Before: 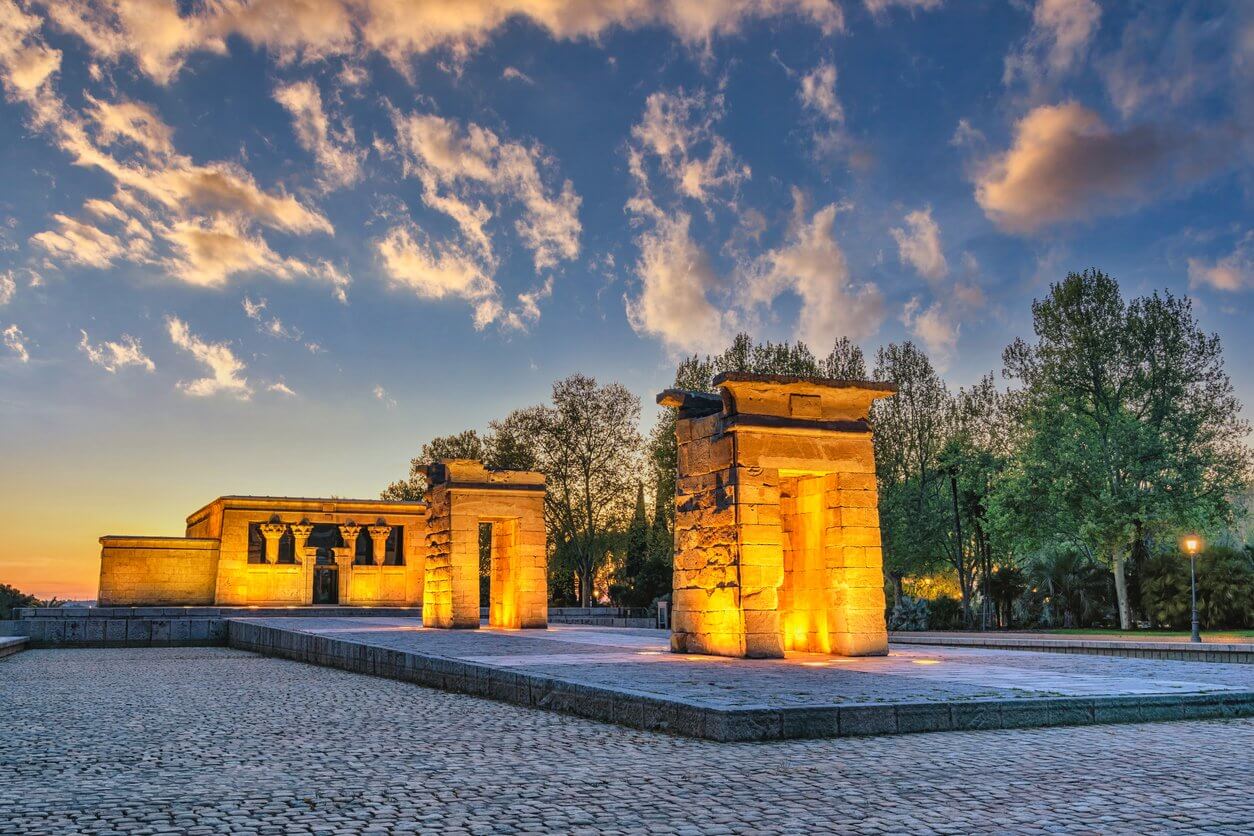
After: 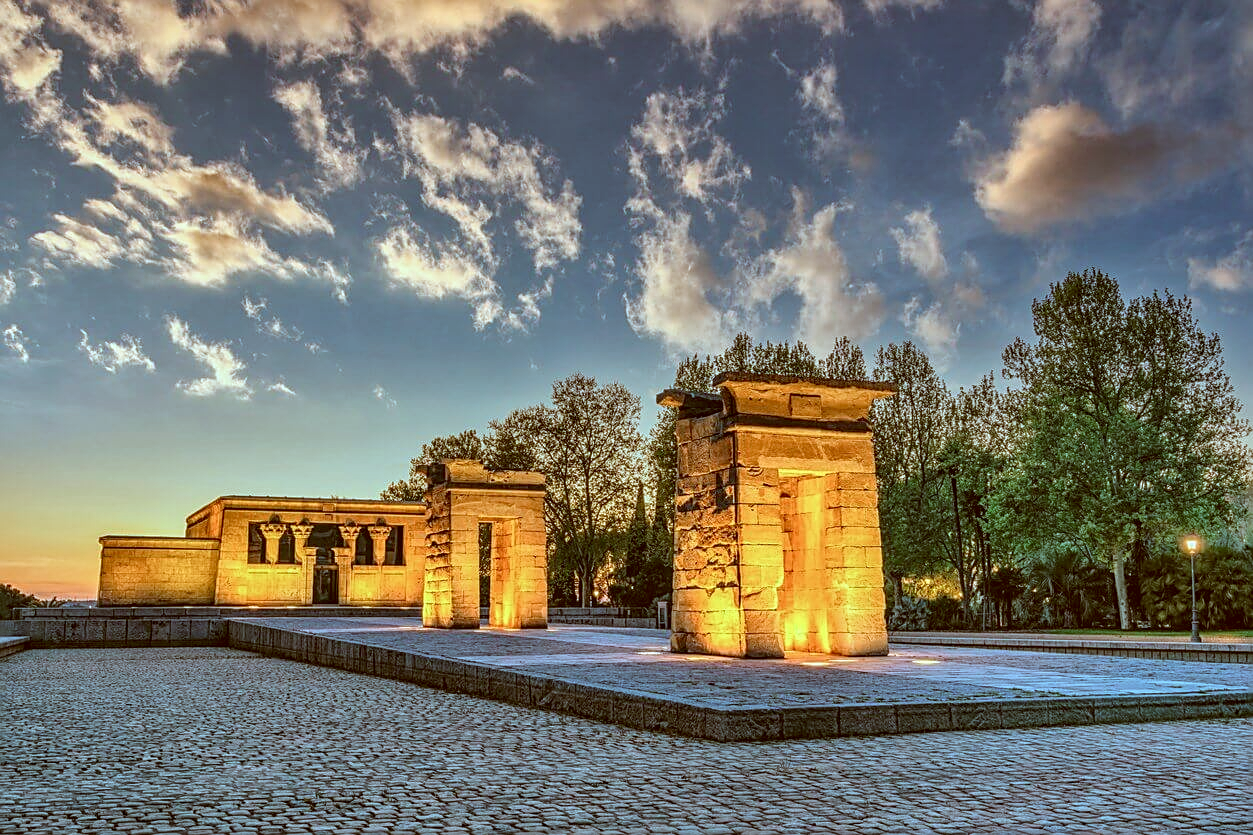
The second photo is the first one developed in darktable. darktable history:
local contrast: highlights 55%, shadows 52%, detail 130%, midtone range 0.452
color correction: highlights a* -14.62, highlights b* -16.22, shadows a* 10.12, shadows b* 29.4
color zones: curves: ch0 [(0, 0.5) (0.143, 0.52) (0.286, 0.5) (0.429, 0.5) (0.571, 0.5) (0.714, 0.5) (0.857, 0.5) (1, 0.5)]; ch1 [(0, 0.489) (0.155, 0.45) (0.286, 0.466) (0.429, 0.5) (0.571, 0.5) (0.714, 0.5) (0.857, 0.5) (1, 0.489)]
sharpen: on, module defaults
